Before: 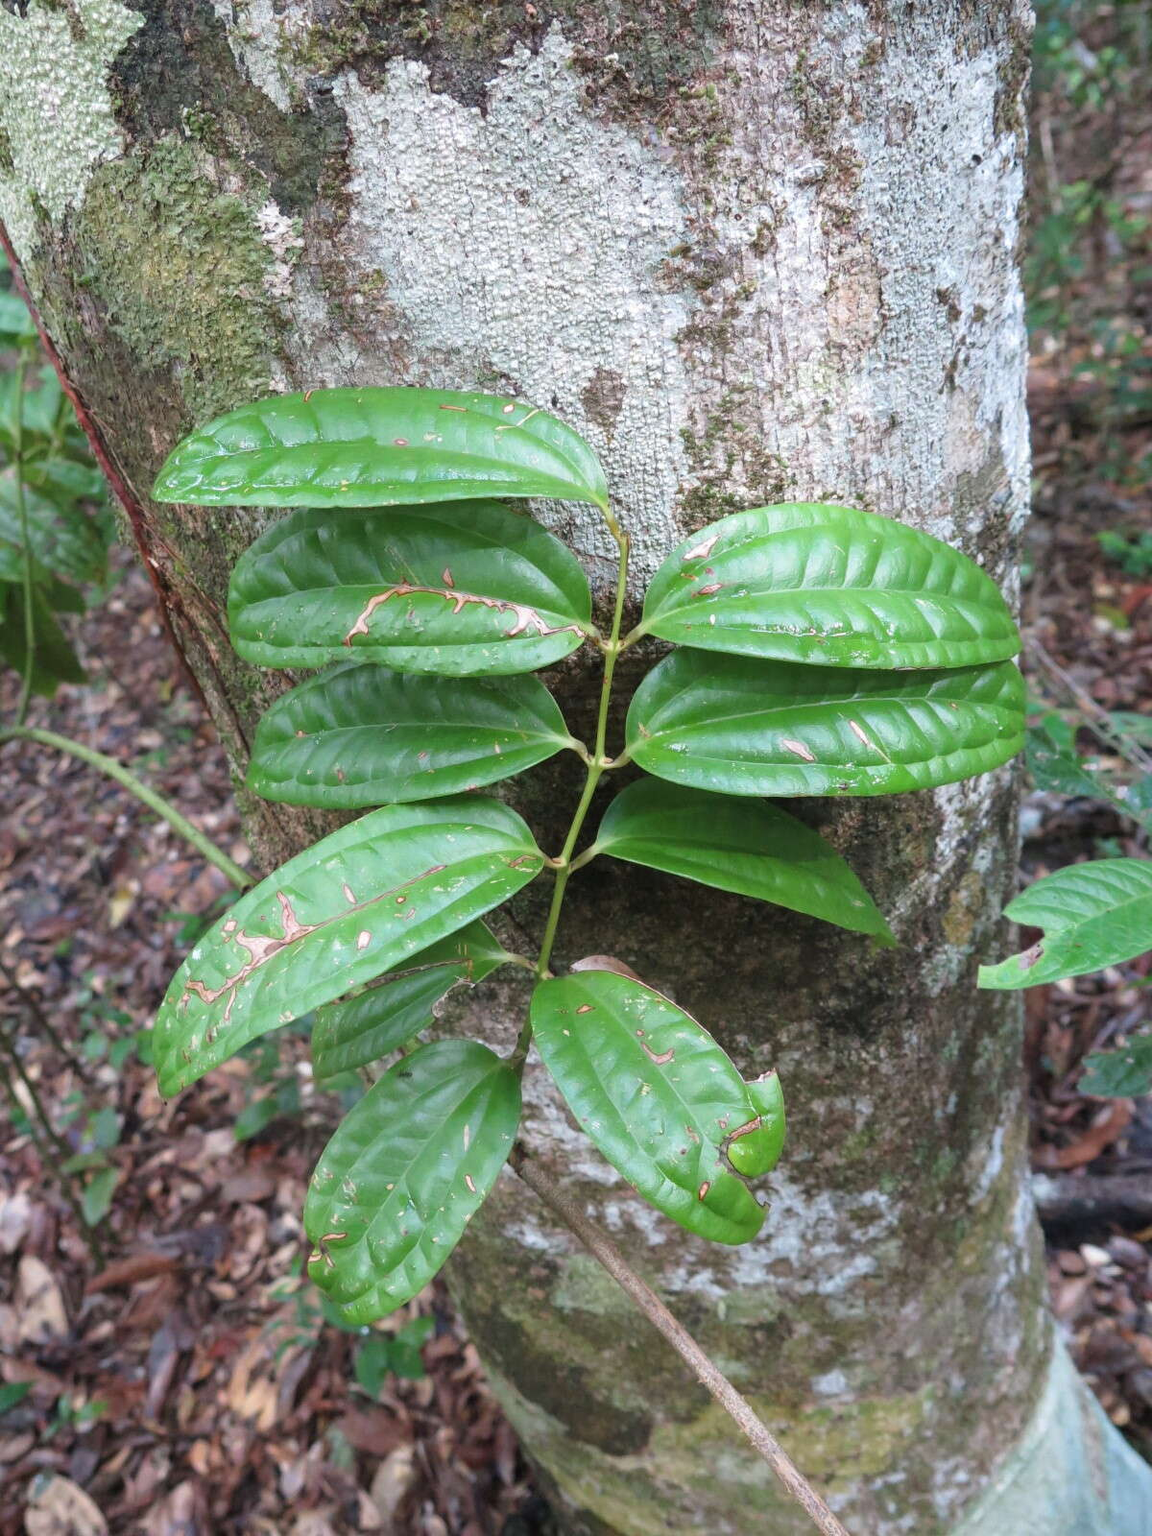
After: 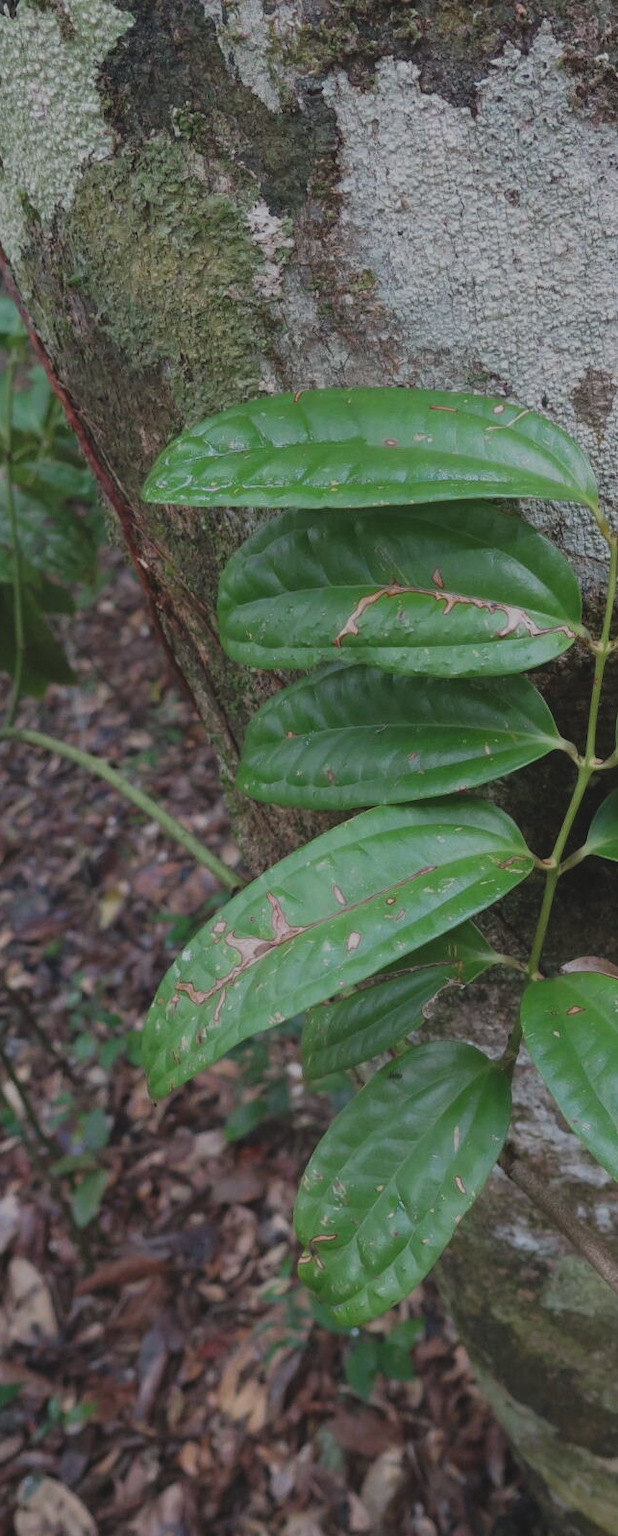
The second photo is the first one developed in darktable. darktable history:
crop: left 0.996%, right 45.359%, bottom 0.088%
shadows and highlights: radius 105.76, shadows 23.29, highlights -59.28, low approximation 0.01, soften with gaussian
exposure: black level correction -0.017, exposure -1.103 EV, compensate exposure bias true, compensate highlight preservation false
